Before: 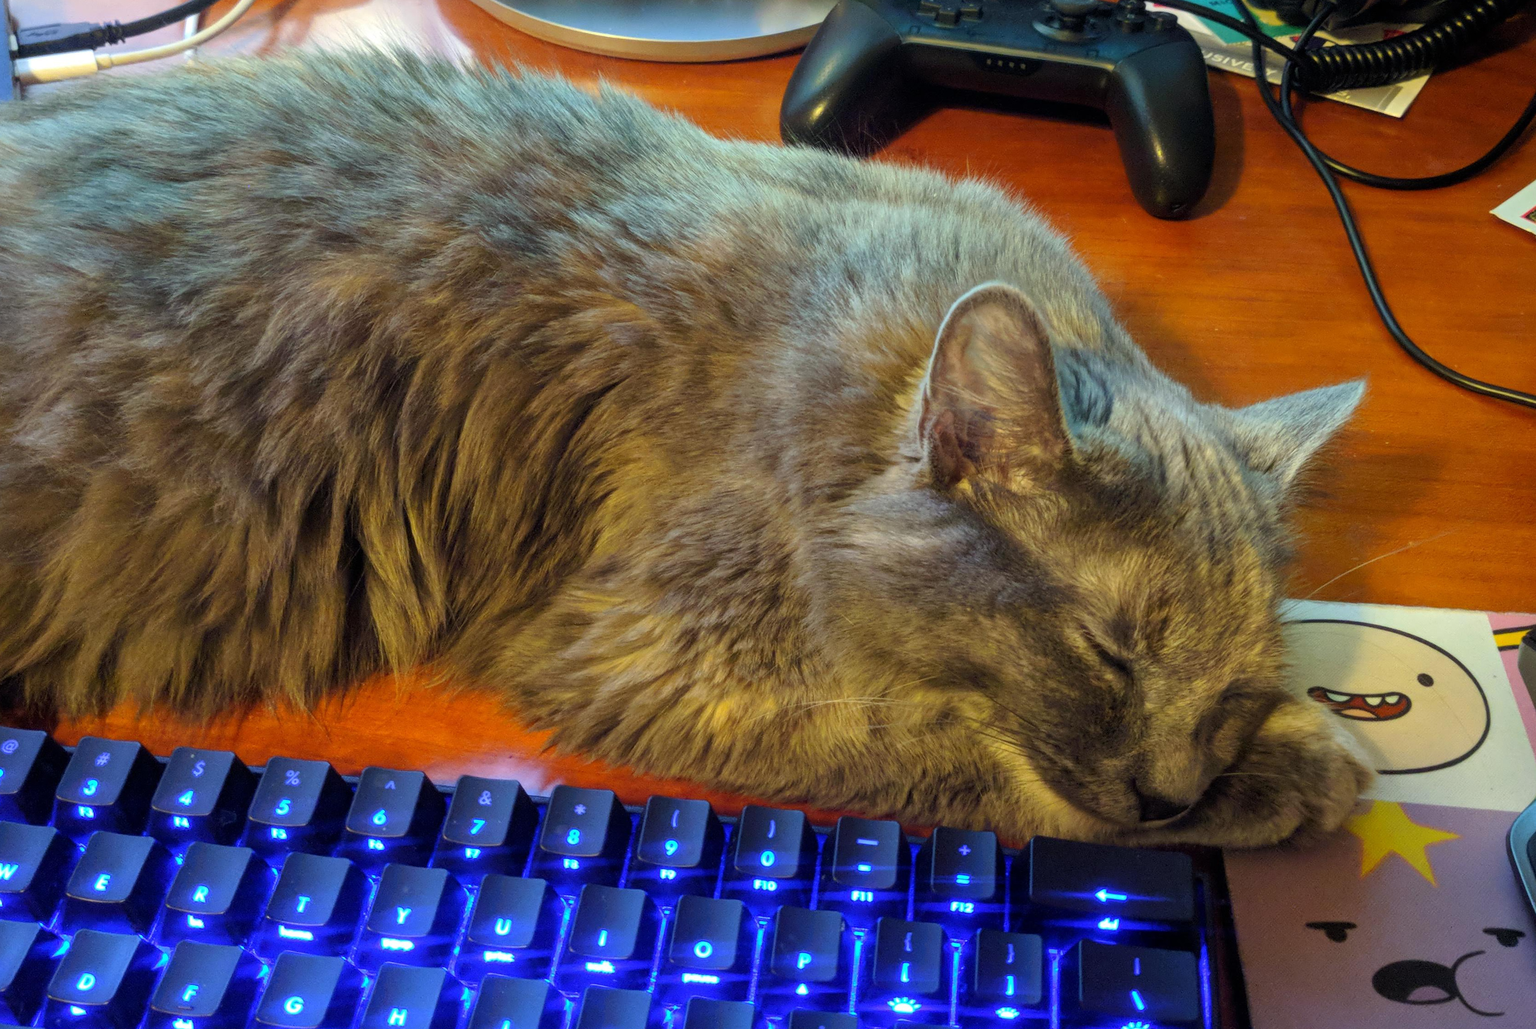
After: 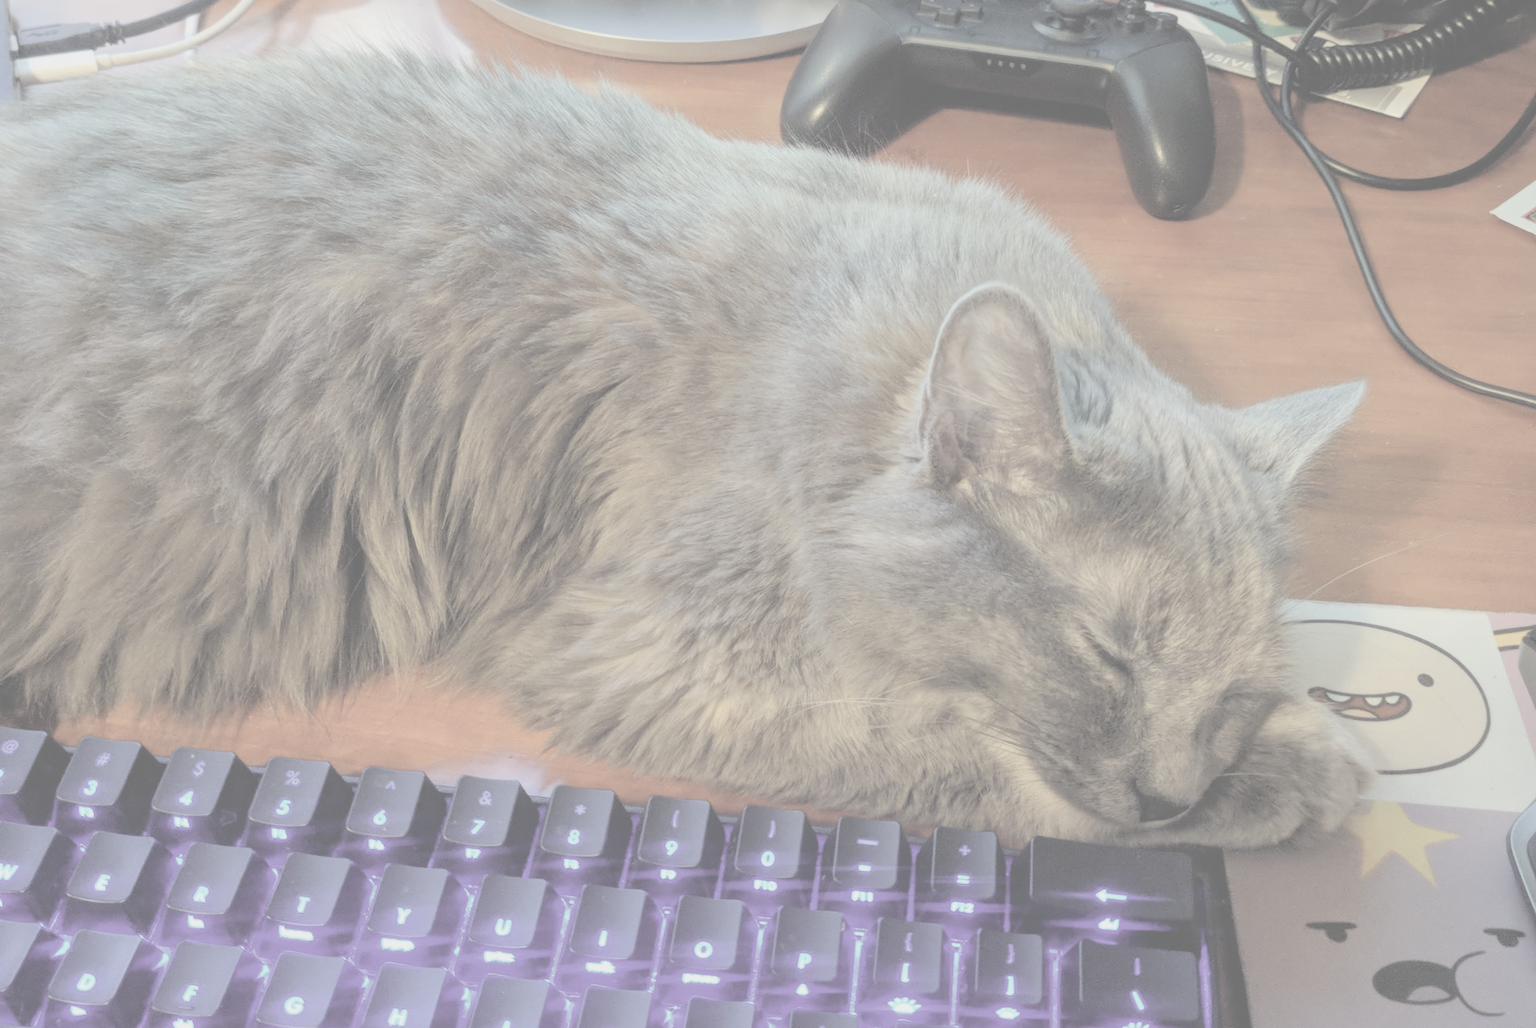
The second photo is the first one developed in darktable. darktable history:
contrast brightness saturation: contrast -0.309, brightness 0.766, saturation -0.797
